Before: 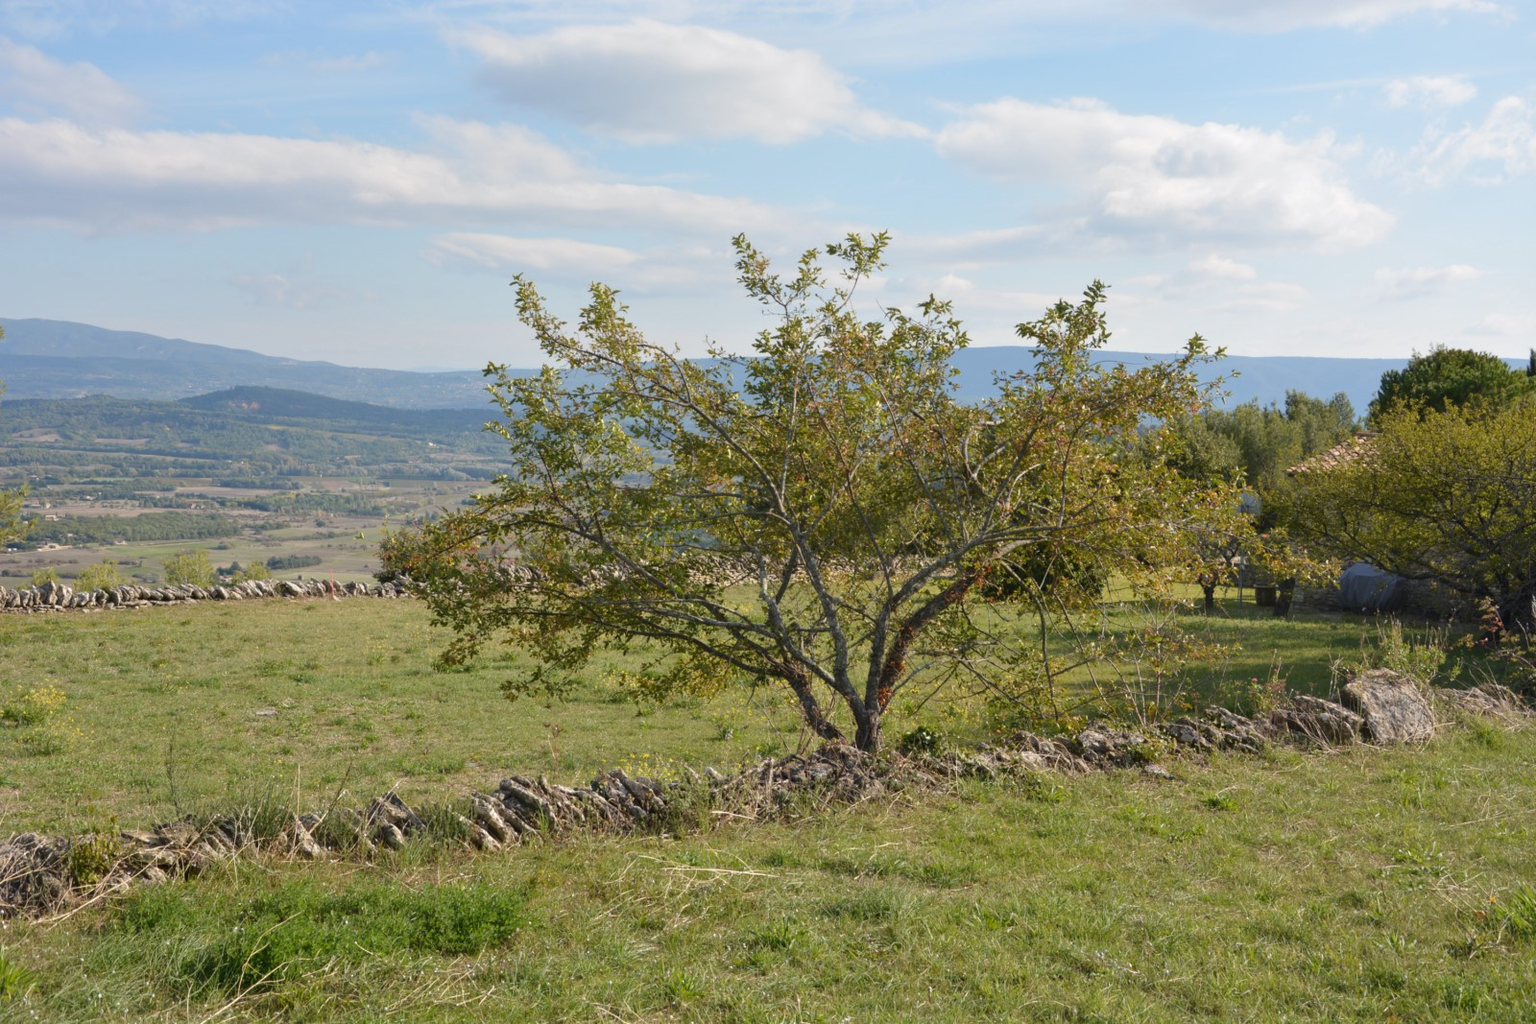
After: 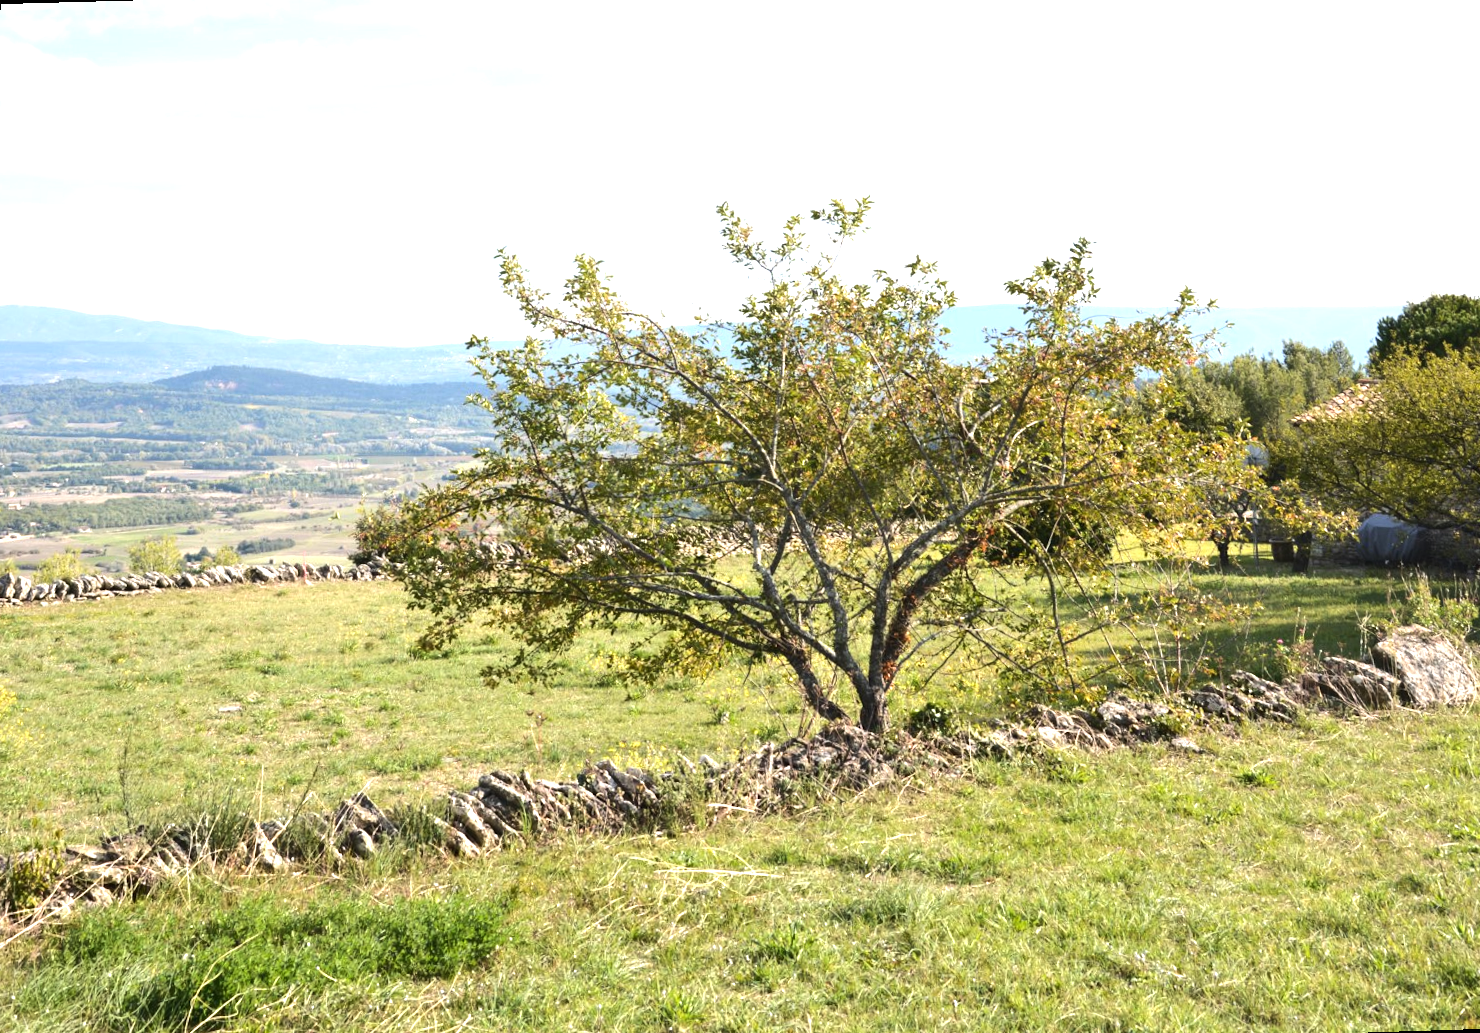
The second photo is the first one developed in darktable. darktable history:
exposure: black level correction 0, exposure 0.7 EV, compensate exposure bias true, compensate highlight preservation false
rotate and perspective: rotation -1.68°, lens shift (vertical) -0.146, crop left 0.049, crop right 0.912, crop top 0.032, crop bottom 0.96
tone equalizer: -8 EV -0.75 EV, -7 EV -0.7 EV, -6 EV -0.6 EV, -5 EV -0.4 EV, -3 EV 0.4 EV, -2 EV 0.6 EV, -1 EV 0.7 EV, +0 EV 0.75 EV, edges refinement/feathering 500, mask exposure compensation -1.57 EV, preserve details no
